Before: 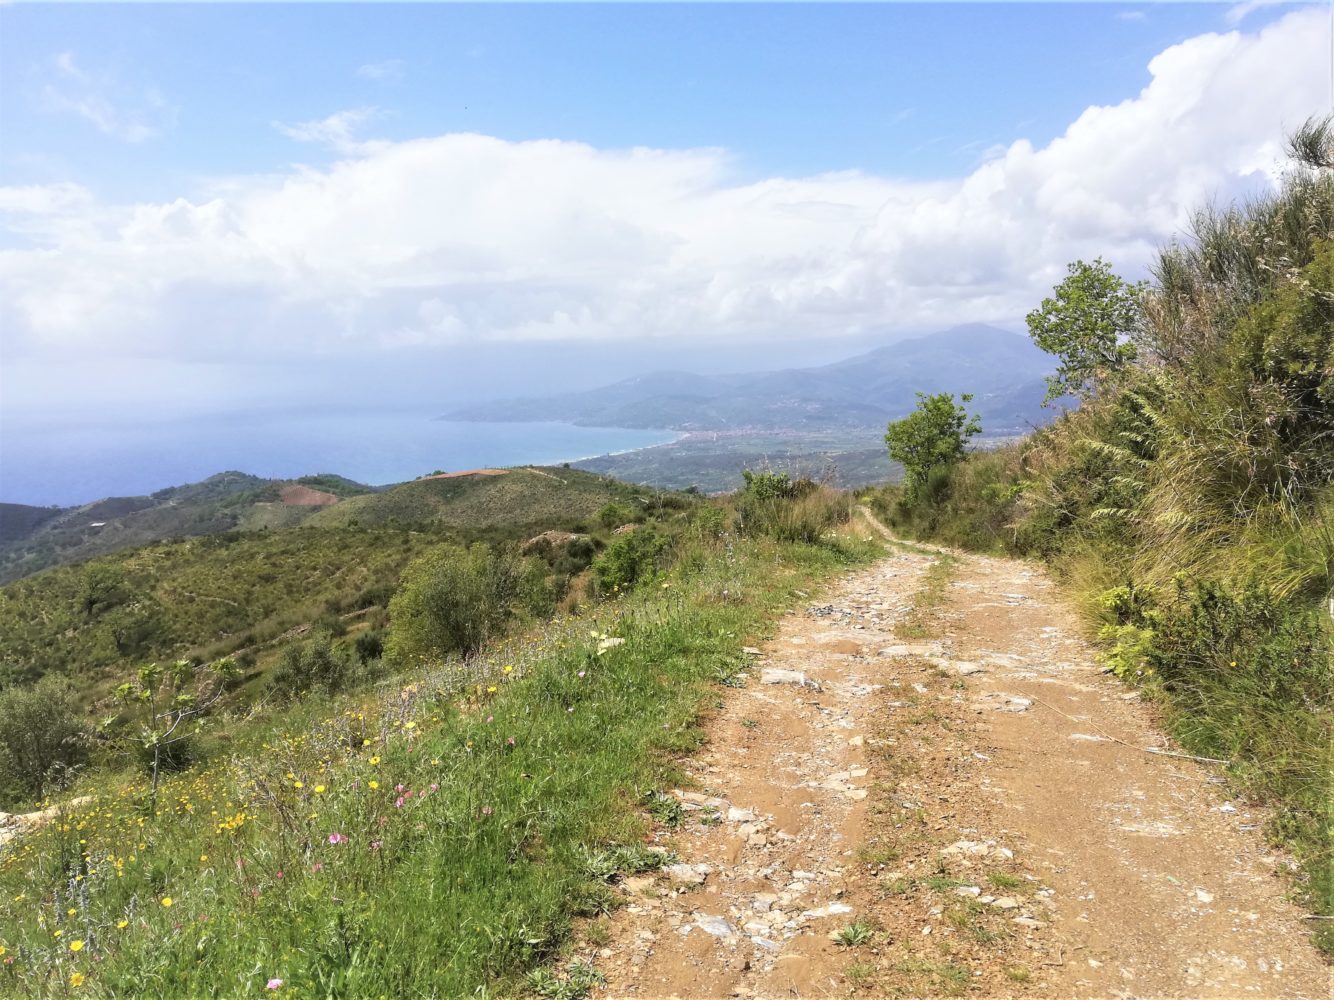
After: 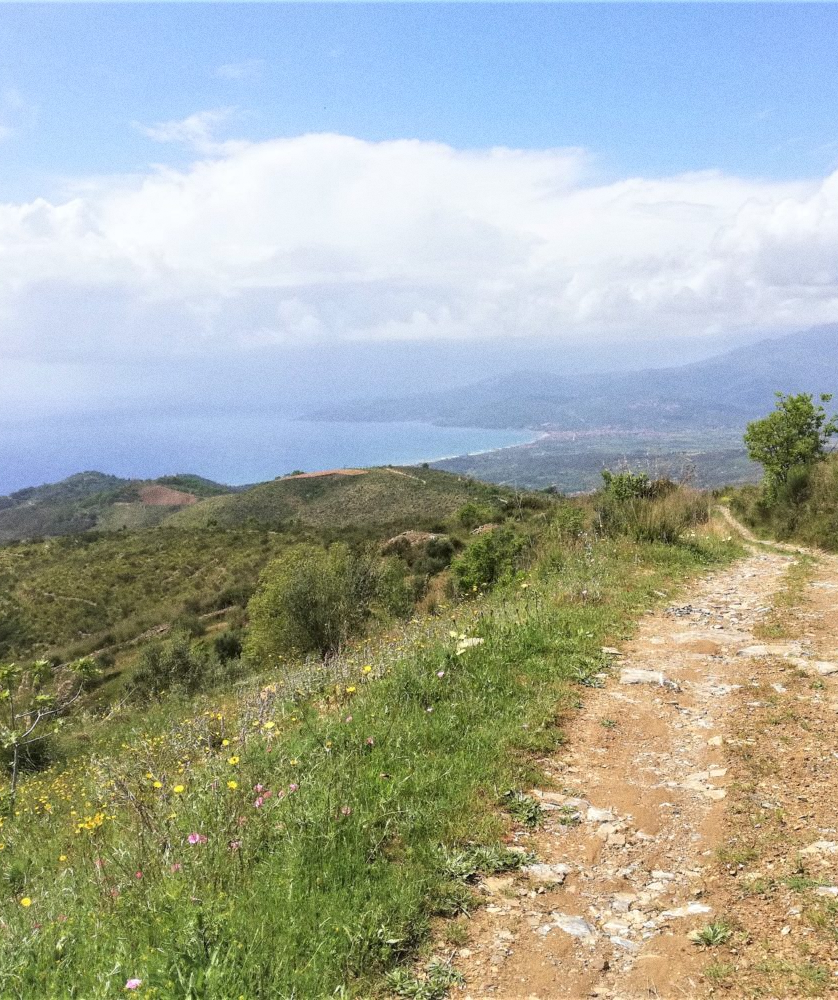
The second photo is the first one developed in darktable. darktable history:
crop: left 10.644%, right 26.528%
grain: coarseness 0.09 ISO
